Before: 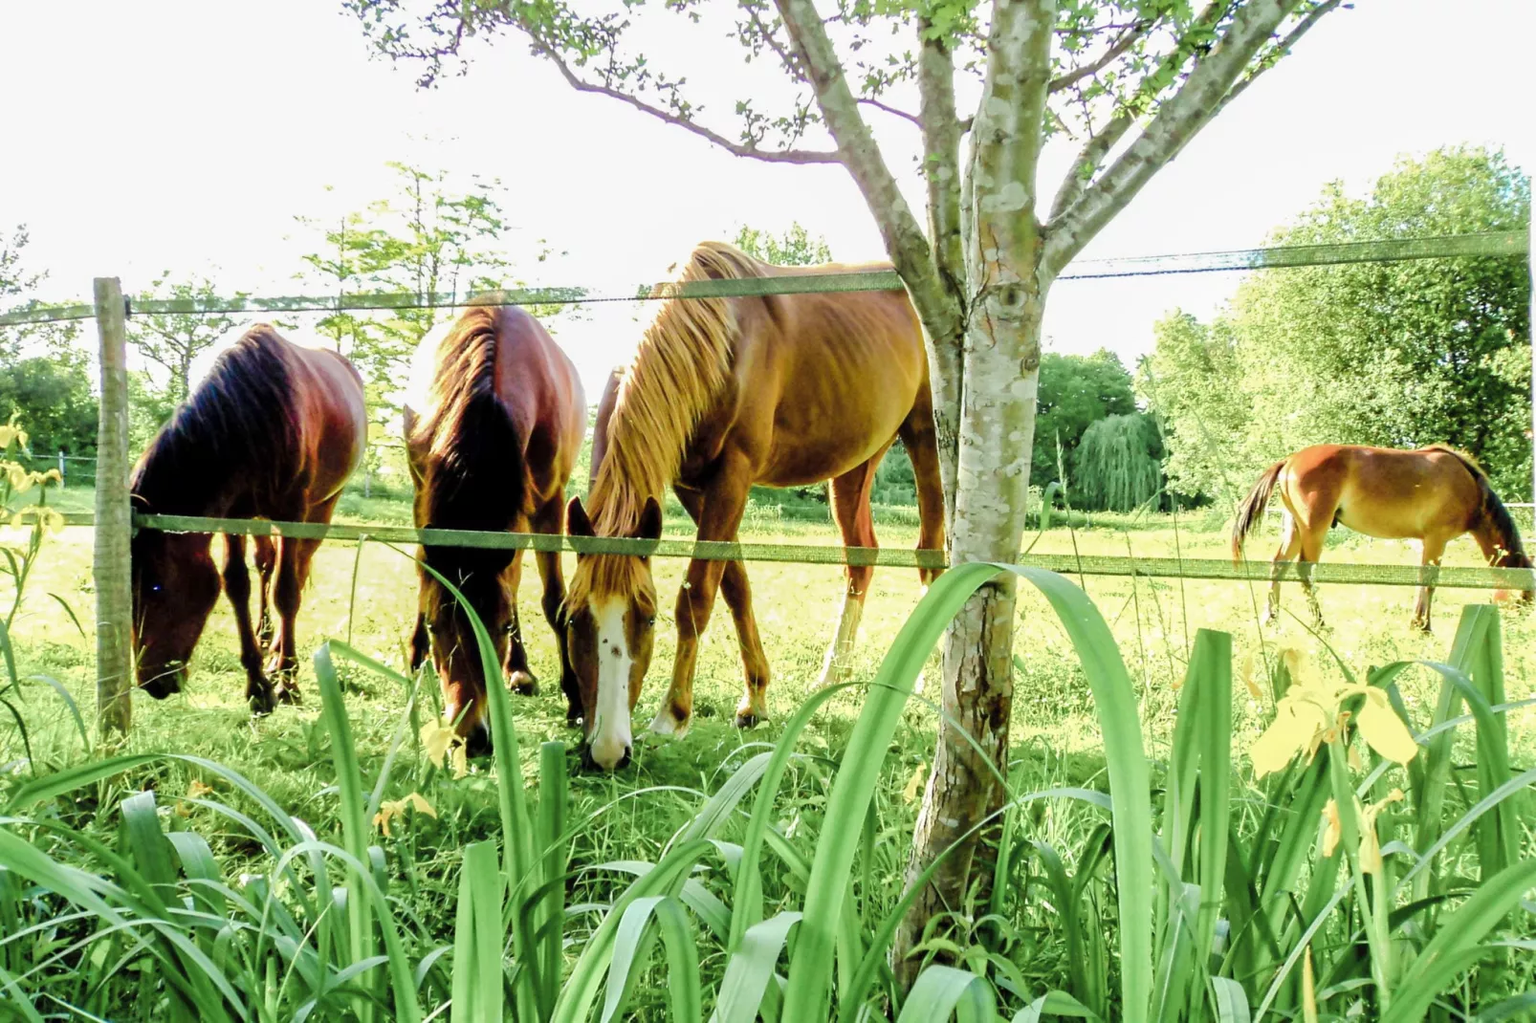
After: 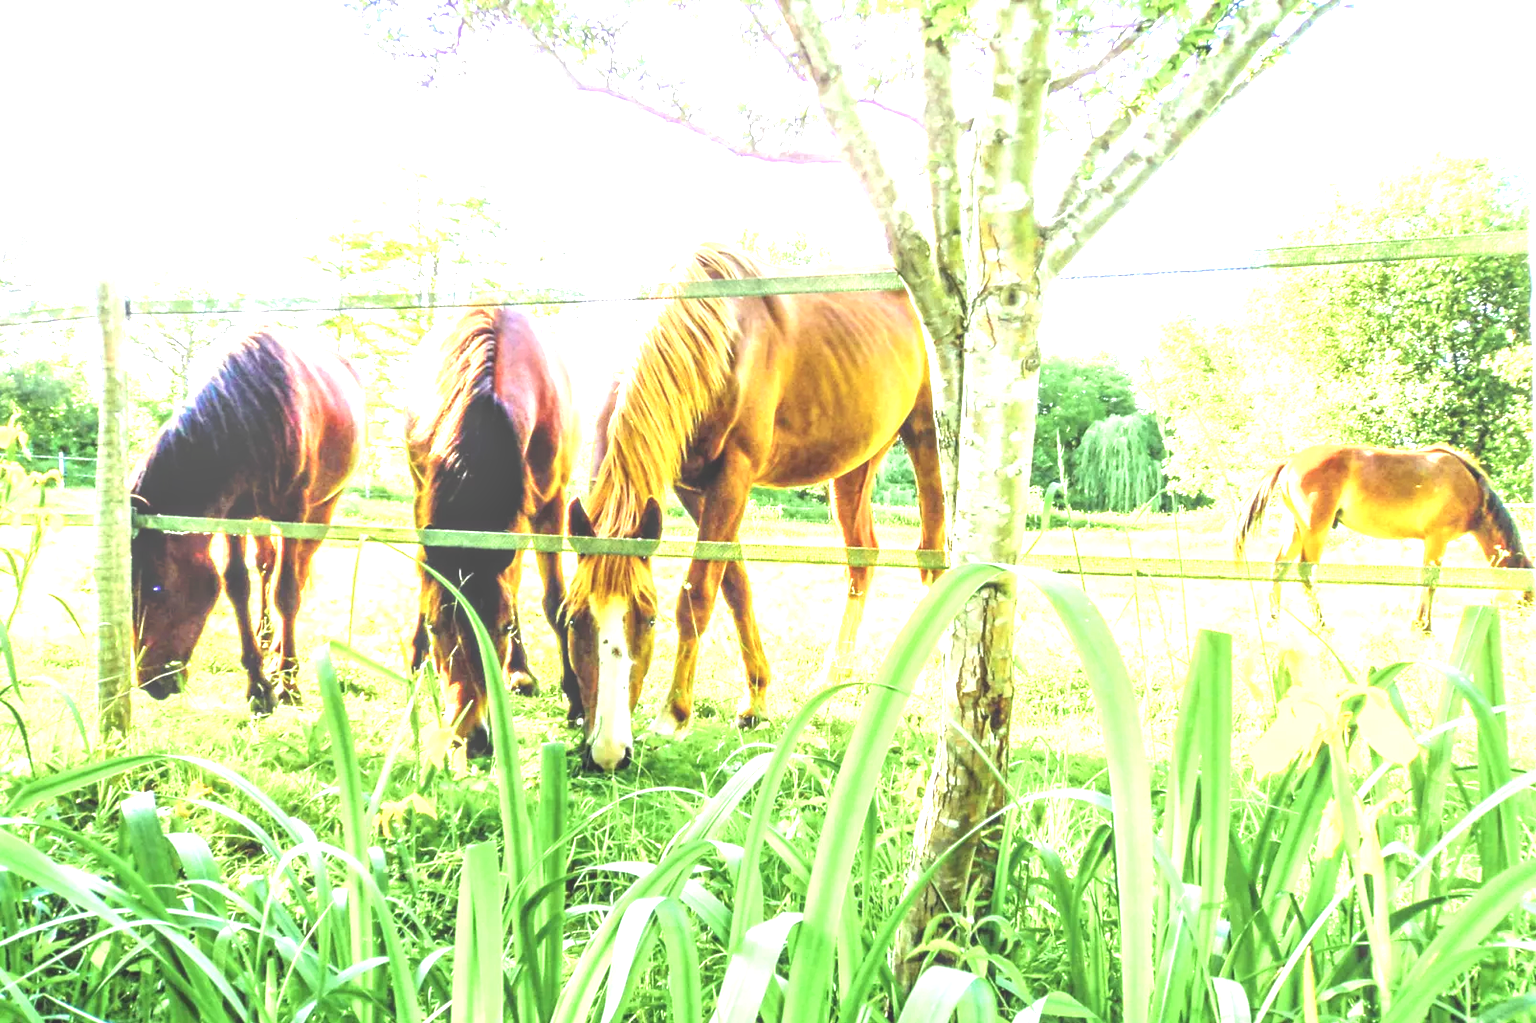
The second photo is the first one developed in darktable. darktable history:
levels: mode automatic, gray 50.8%
local contrast: highlights 48%, shadows 0%, detail 100%
exposure: exposure 0.657 EV
